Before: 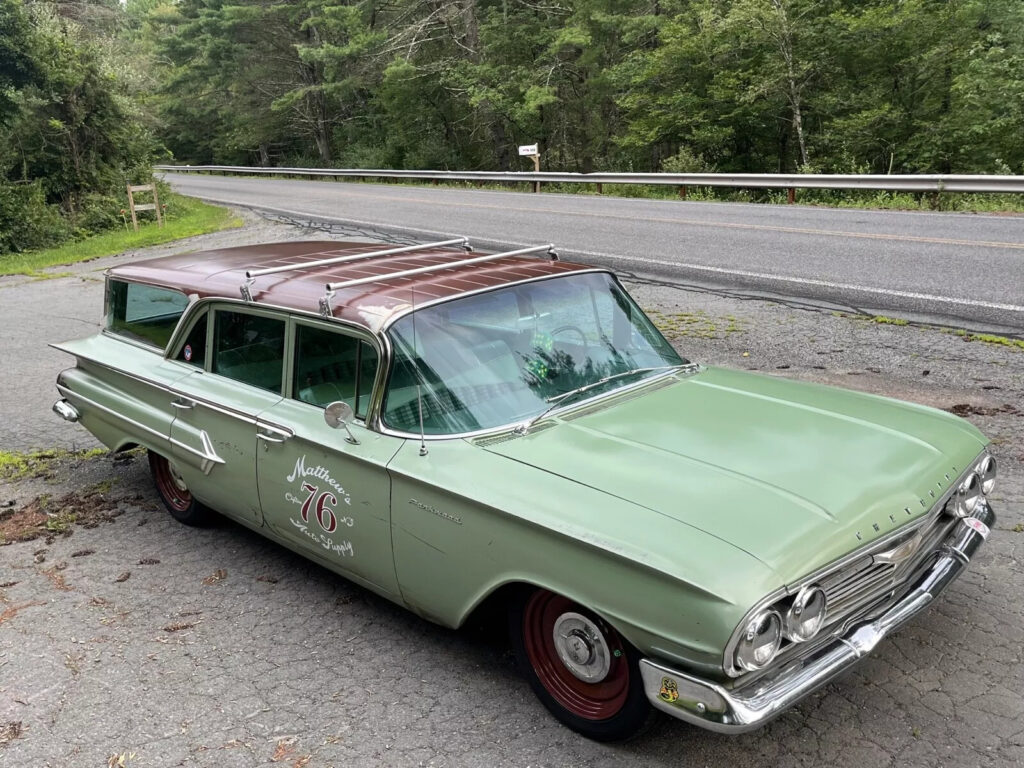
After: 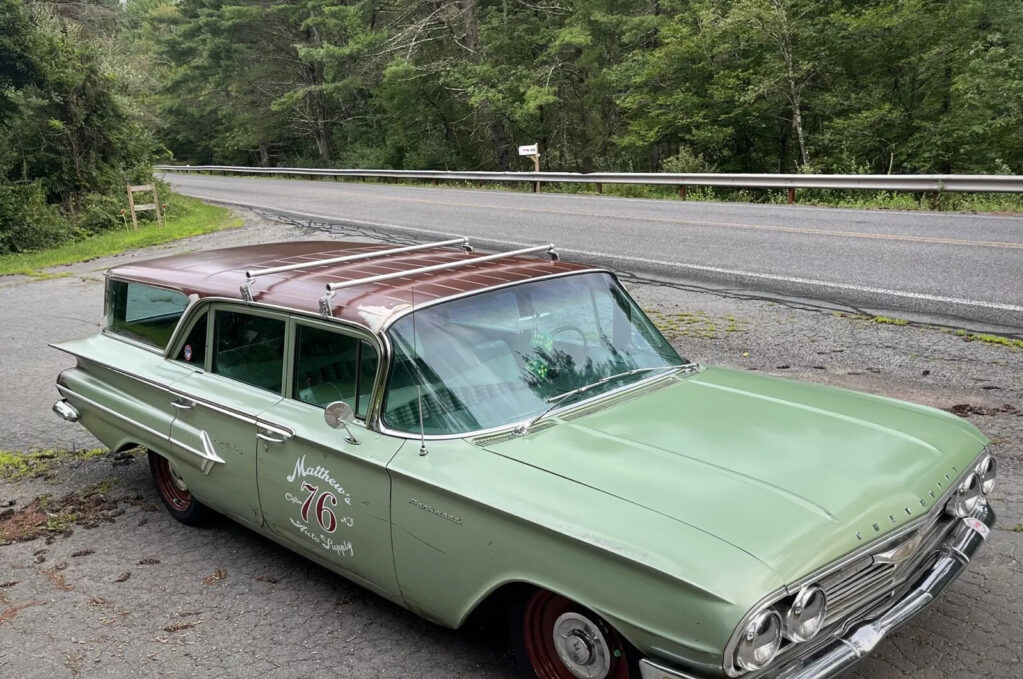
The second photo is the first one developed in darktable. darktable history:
crop and rotate: top 0%, bottom 11.49%
vignetting: fall-off start 80.87%, fall-off radius 61.59%, brightness -0.384, saturation 0.007, center (0, 0.007), automatic ratio true, width/height ratio 1.418
